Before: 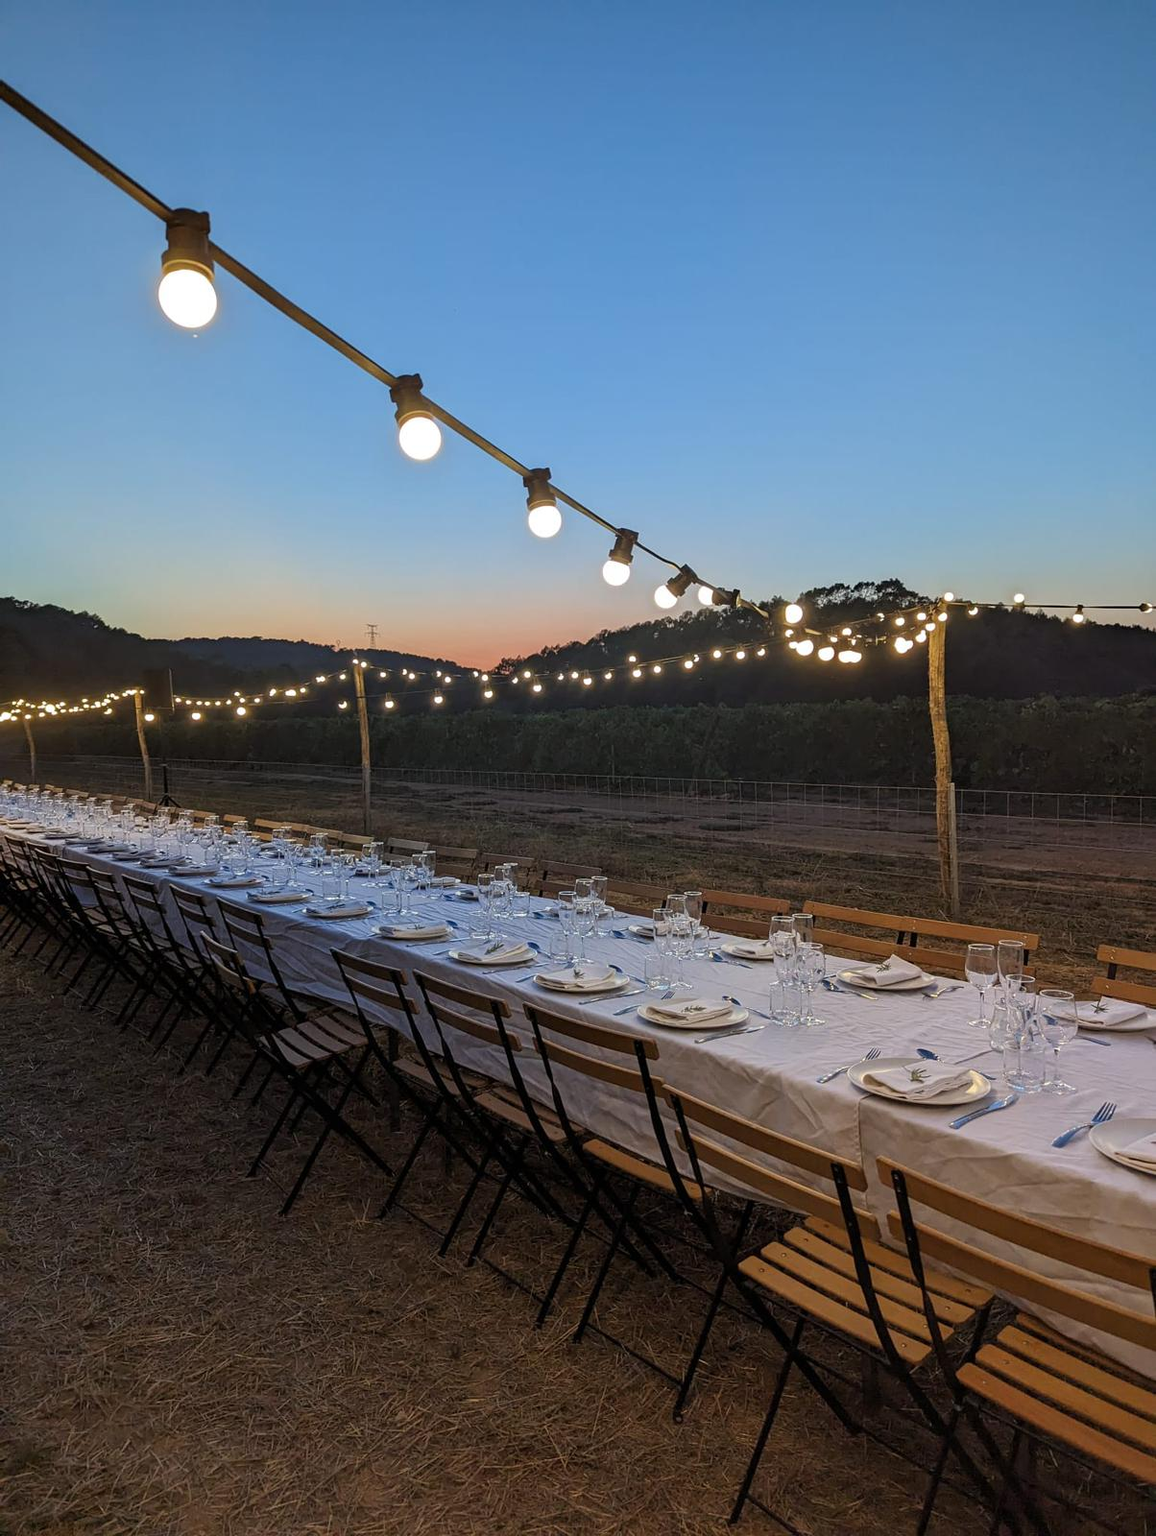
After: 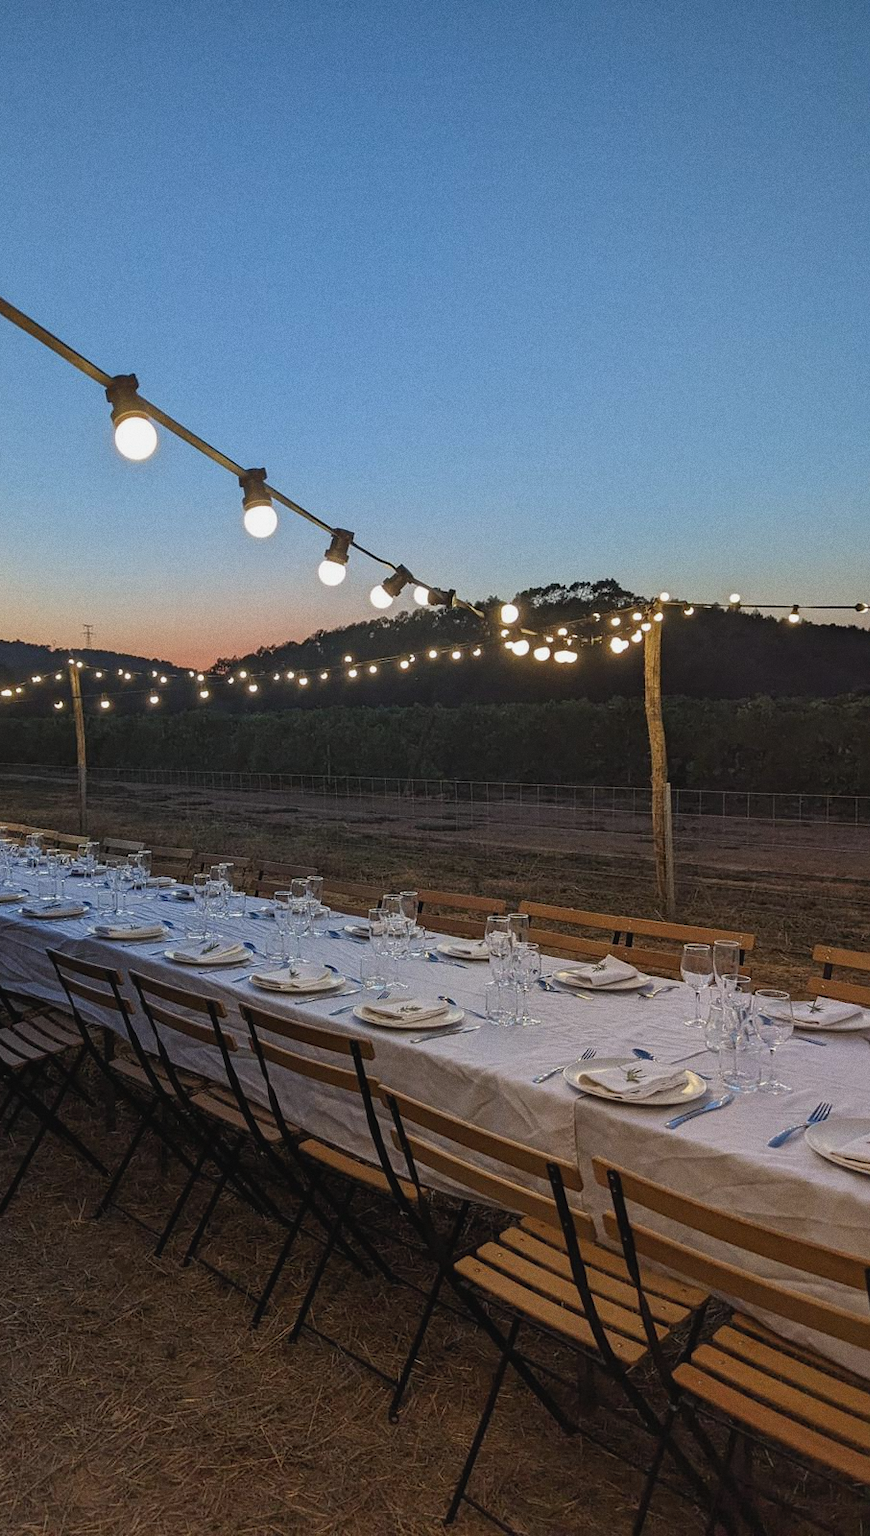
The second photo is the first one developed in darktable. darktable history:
contrast brightness saturation: contrast -0.08, brightness -0.04, saturation -0.11
crop and rotate: left 24.6%
grain: coarseness 0.09 ISO
